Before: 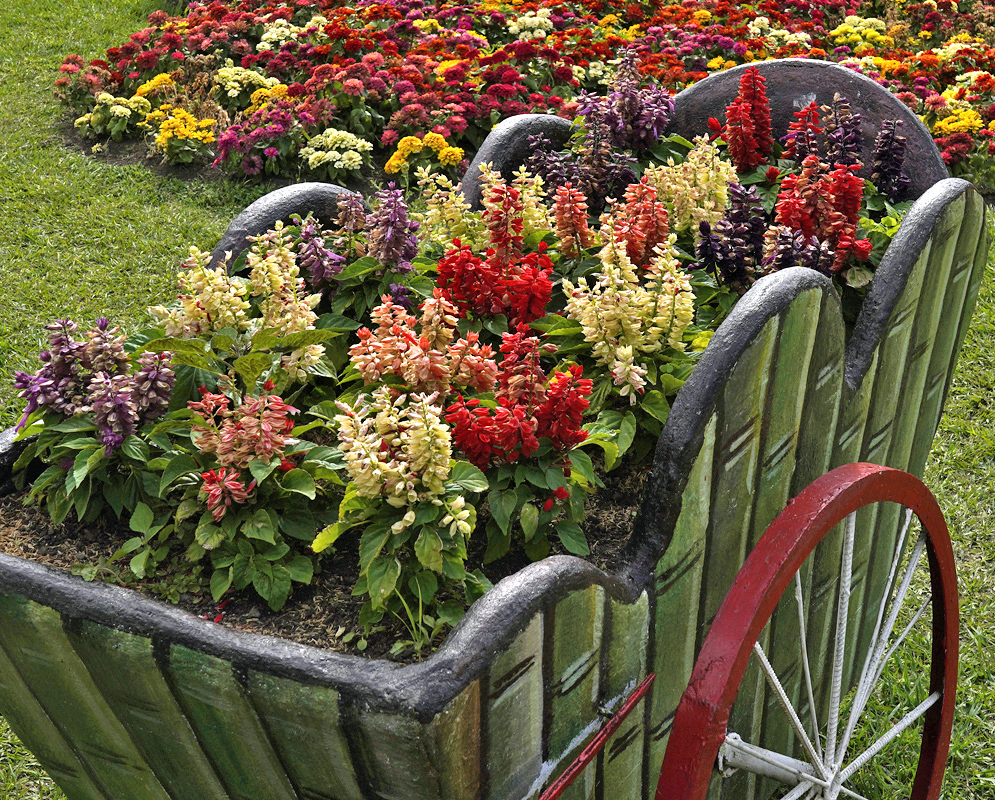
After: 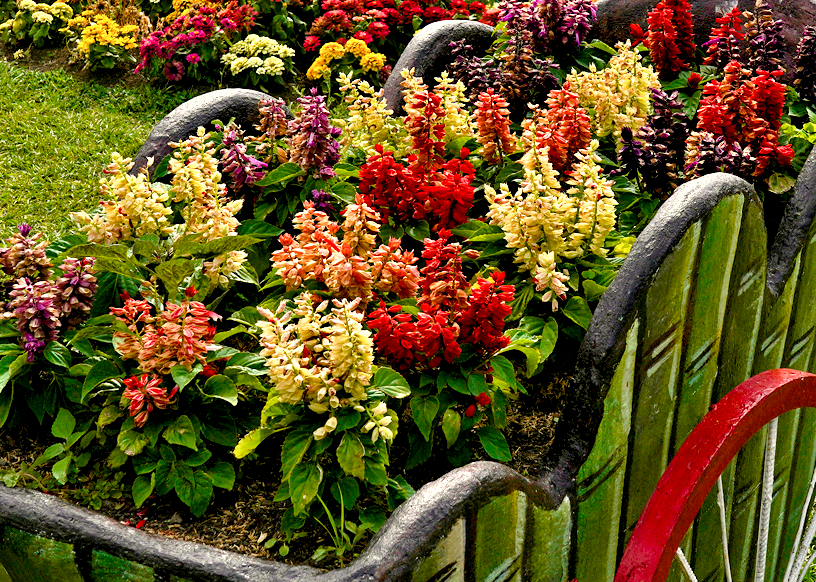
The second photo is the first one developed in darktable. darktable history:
crop: left 7.856%, top 11.836%, right 10.12%, bottom 15.387%
white balance: red 1.029, blue 0.92
color balance rgb: shadows lift › luminance -9.41%, highlights gain › luminance 17.6%, global offset › luminance -1.45%, perceptual saturation grading › highlights -17.77%, perceptual saturation grading › mid-tones 33.1%, perceptual saturation grading › shadows 50.52%, global vibrance 24.22%
